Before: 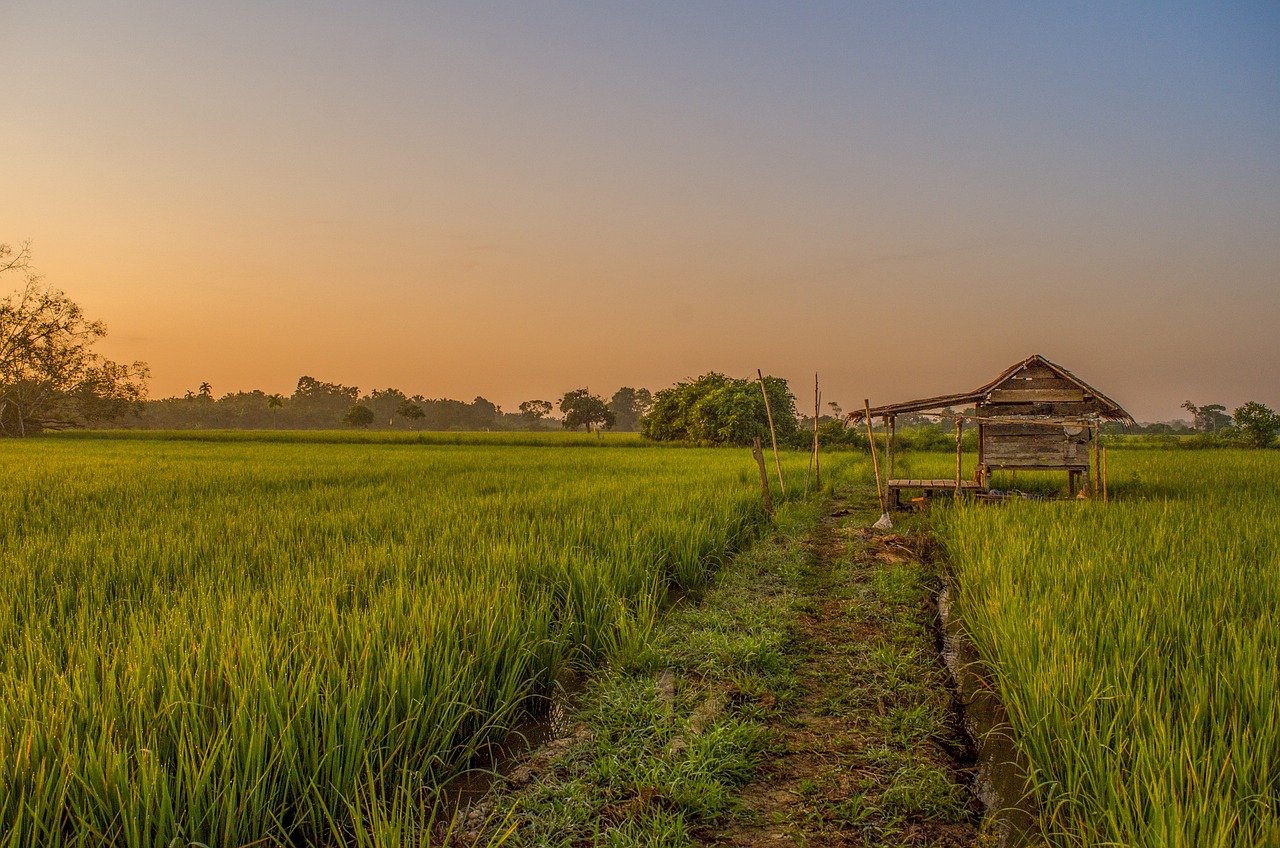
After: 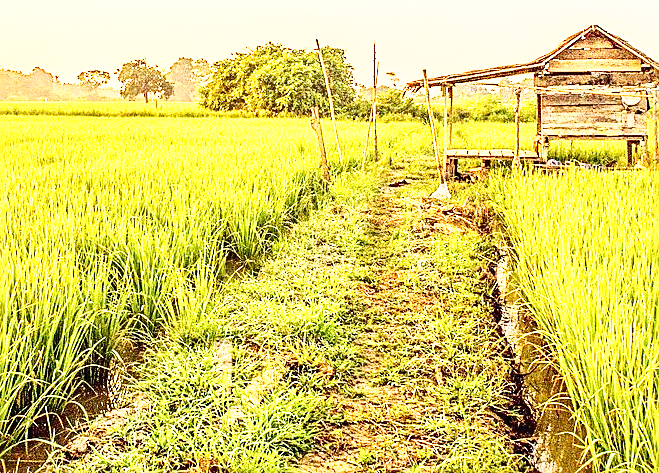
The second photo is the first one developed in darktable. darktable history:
tone curve: curves: ch0 [(0, 0) (0.003, 0.023) (0.011, 0.024) (0.025, 0.028) (0.044, 0.035) (0.069, 0.043) (0.1, 0.052) (0.136, 0.063) (0.177, 0.094) (0.224, 0.145) (0.277, 0.209) (0.335, 0.281) (0.399, 0.364) (0.468, 0.453) (0.543, 0.553) (0.623, 0.66) (0.709, 0.767) (0.801, 0.88) (0.898, 0.968) (1, 1)], color space Lab, independent channels, preserve colors none
exposure: black level correction 0, exposure 1.936 EV, compensate highlight preservation false
base curve: curves: ch0 [(0, 0) (0.018, 0.026) (0.143, 0.37) (0.33, 0.731) (0.458, 0.853) (0.735, 0.965) (0.905, 0.986) (1, 1)], preserve colors none
crop: left 34.563%, top 38.984%, right 13.908%, bottom 5.192%
sharpen: on, module defaults
